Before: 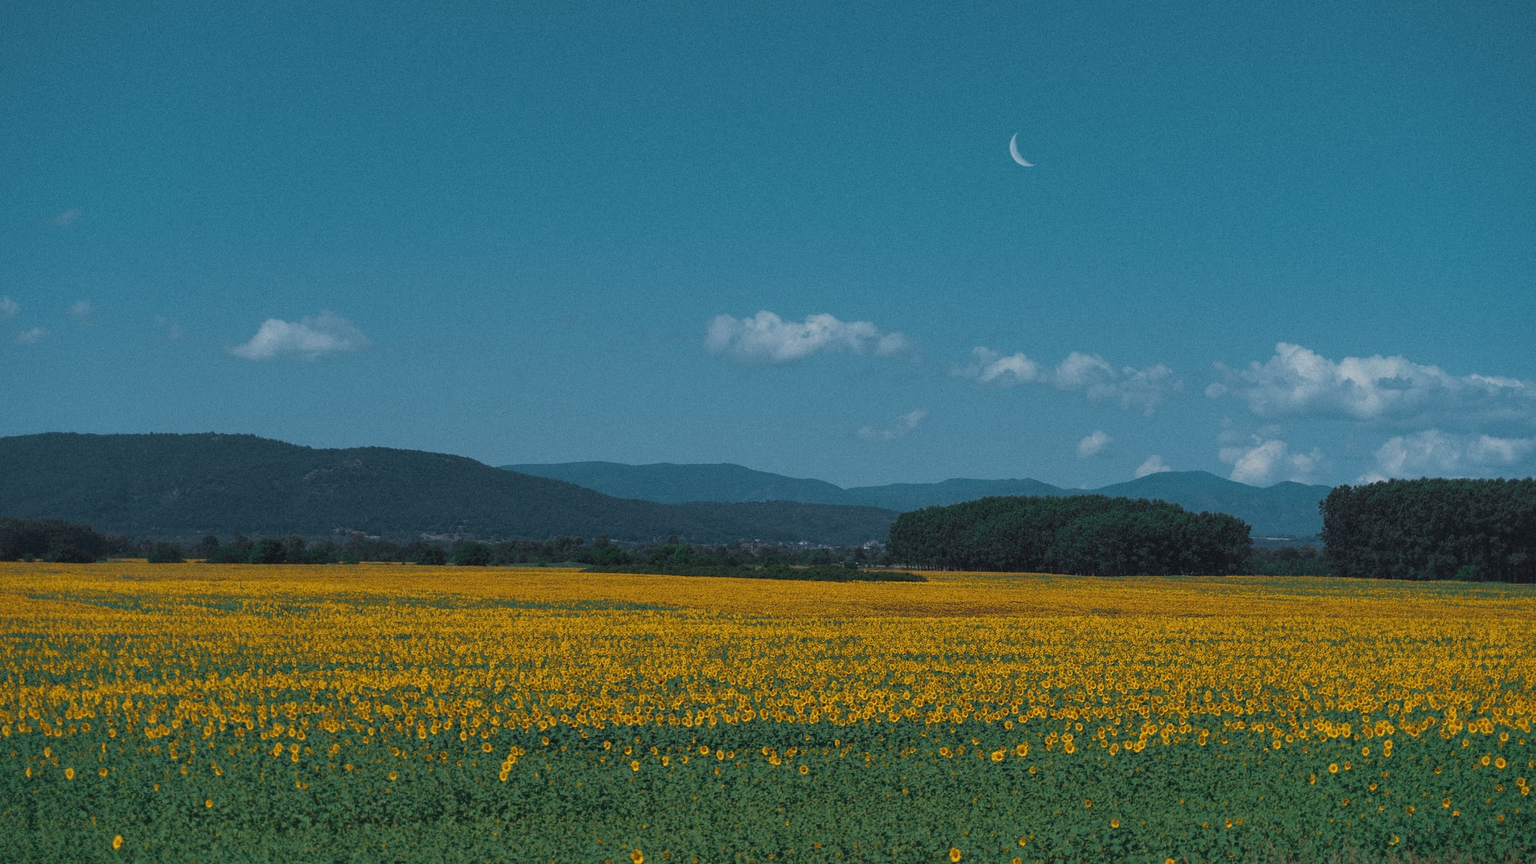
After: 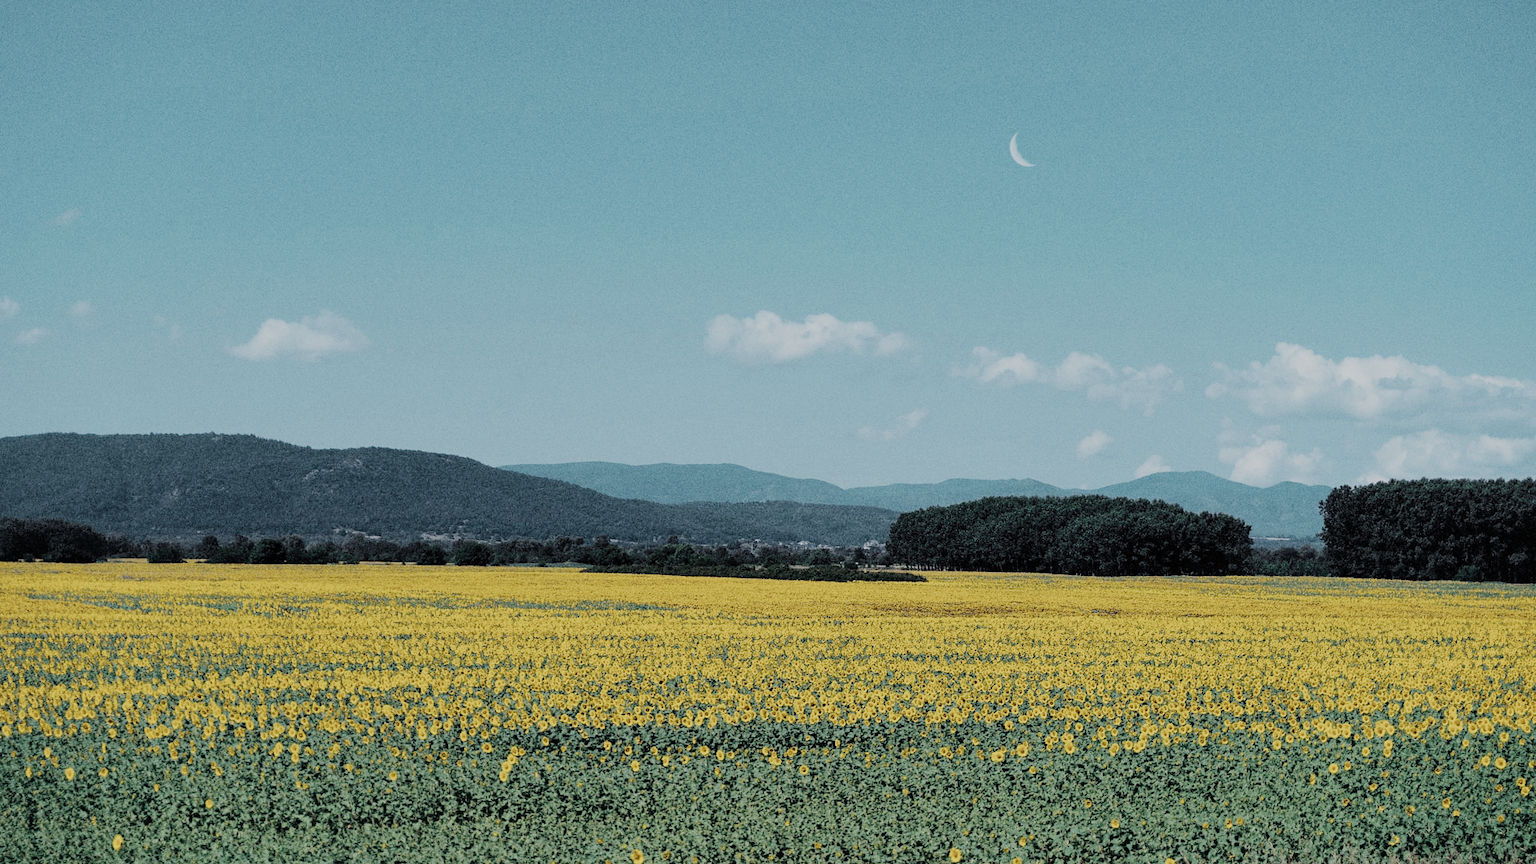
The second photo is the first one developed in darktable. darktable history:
tone equalizer: -7 EV 0.161 EV, -6 EV 0.597 EV, -5 EV 1.17 EV, -4 EV 1.34 EV, -3 EV 1.18 EV, -2 EV 0.6 EV, -1 EV 0.154 EV, edges refinement/feathering 500, mask exposure compensation -1.57 EV, preserve details no
color balance rgb: shadows lift › chroma 3.178%, shadows lift › hue 281.22°, perceptual saturation grading › global saturation 25.787%, global vibrance 9.54%
filmic rgb: black relative exposure -5.08 EV, white relative exposure 3.96 EV, hardness 2.89, contrast 1.298, highlights saturation mix -30.6%, preserve chrominance no, color science v5 (2021), contrast in shadows safe, contrast in highlights safe
